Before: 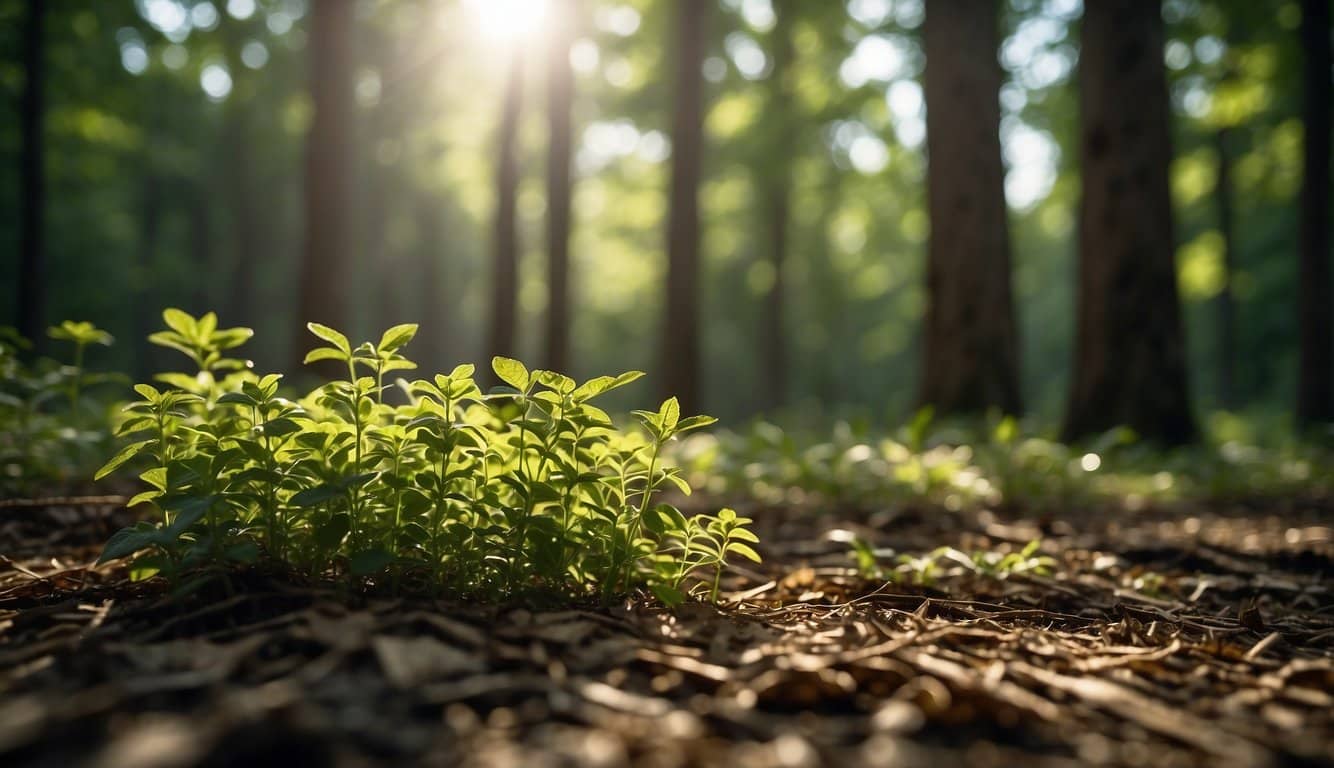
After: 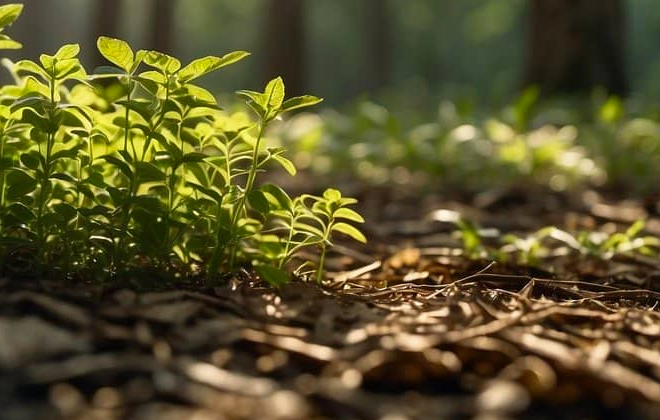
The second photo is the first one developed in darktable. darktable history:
color contrast: green-magenta contrast 1.1, blue-yellow contrast 1.1, unbound 0
crop: left 29.672%, top 41.786%, right 20.851%, bottom 3.487%
rotate and perspective: crop left 0, crop top 0
